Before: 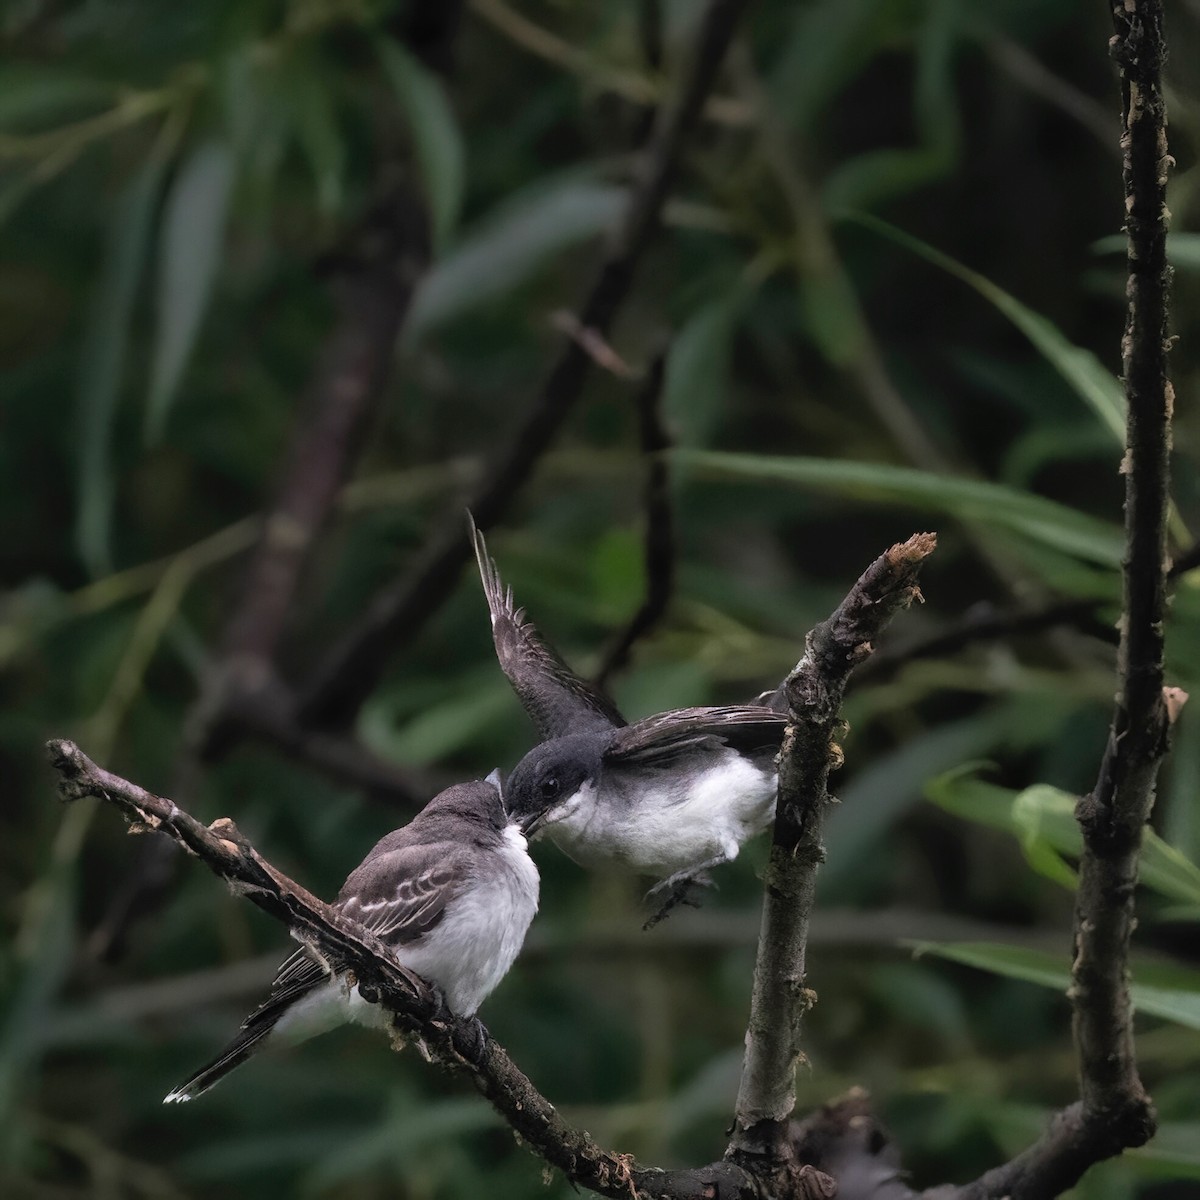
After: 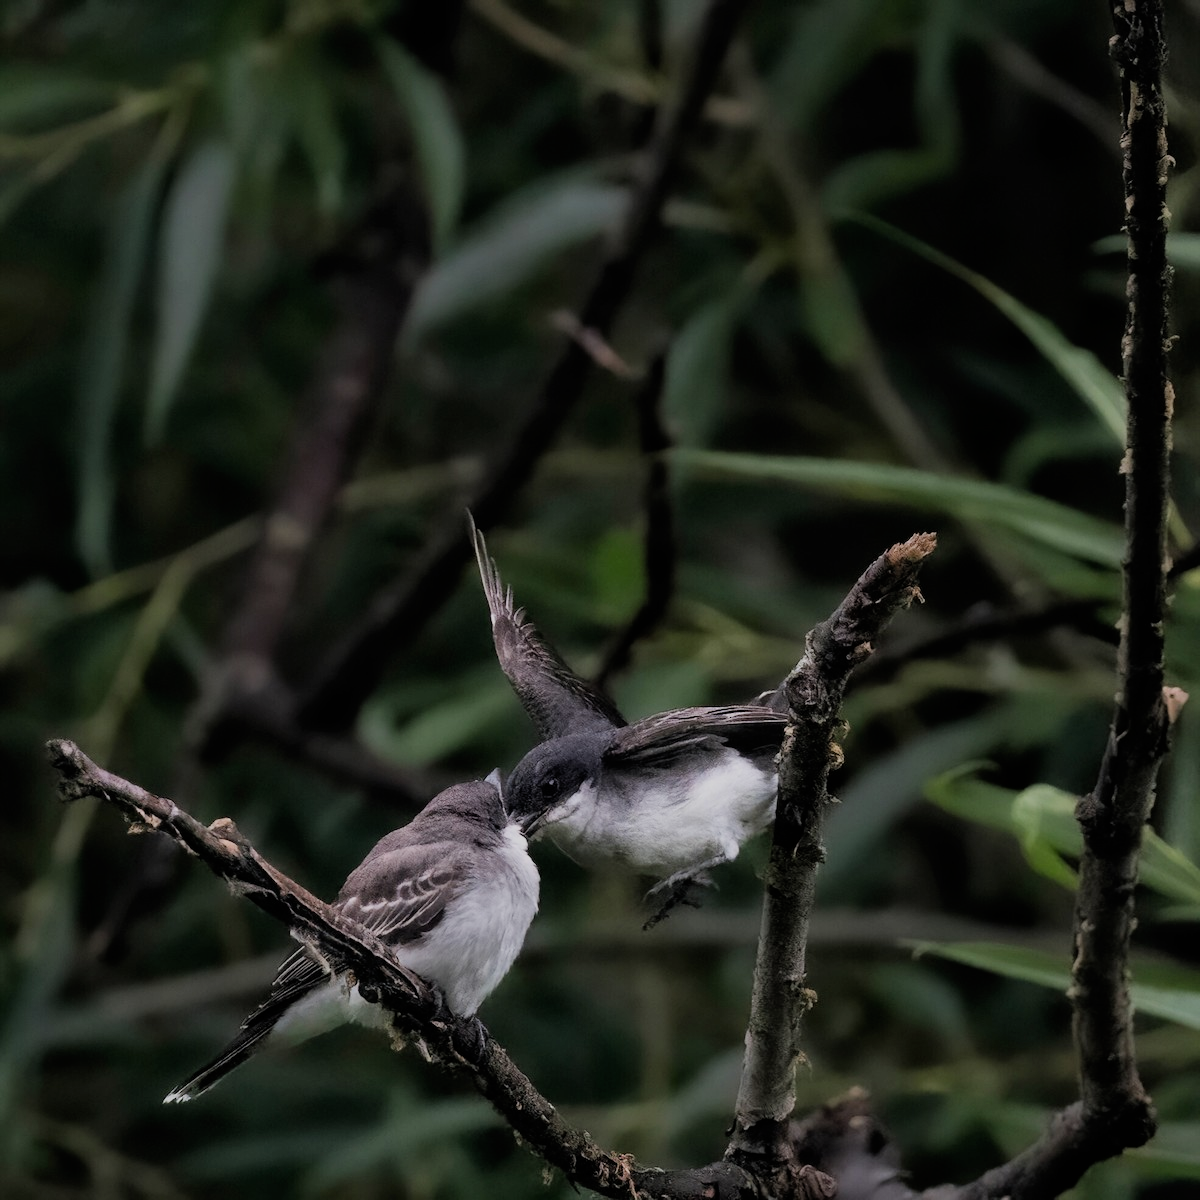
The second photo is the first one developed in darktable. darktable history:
exposure: black level correction 0.001, compensate highlight preservation false
filmic rgb: black relative exposure -7.65 EV, white relative exposure 4.56 EV, hardness 3.61
